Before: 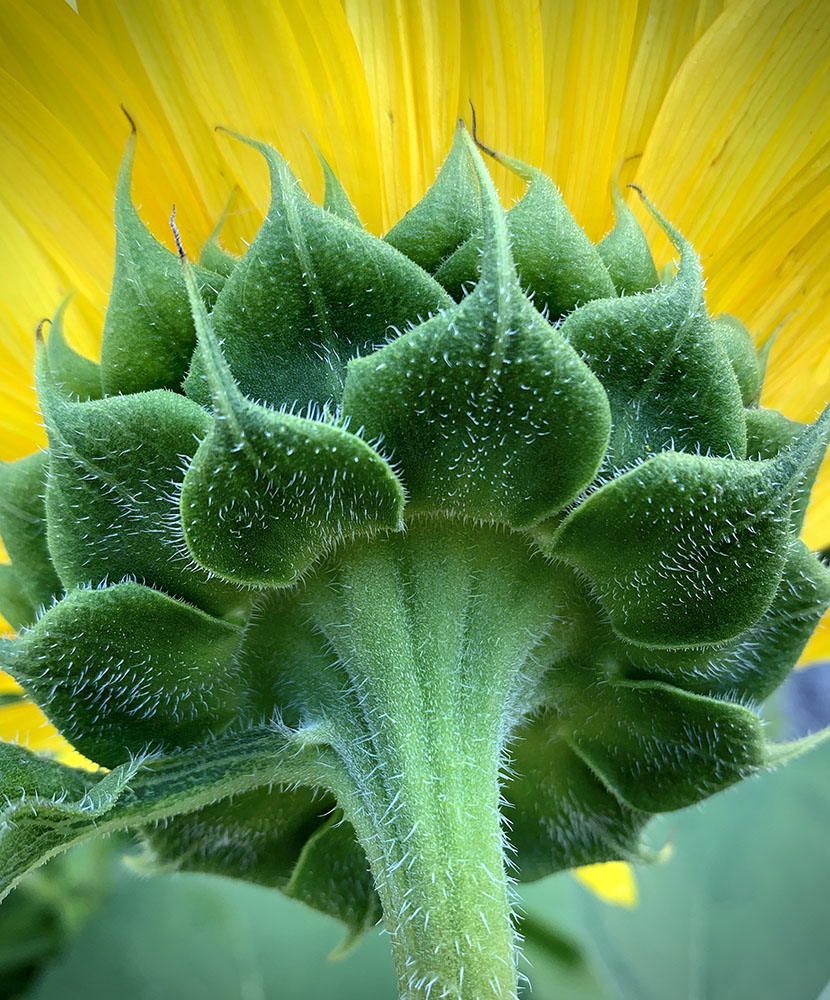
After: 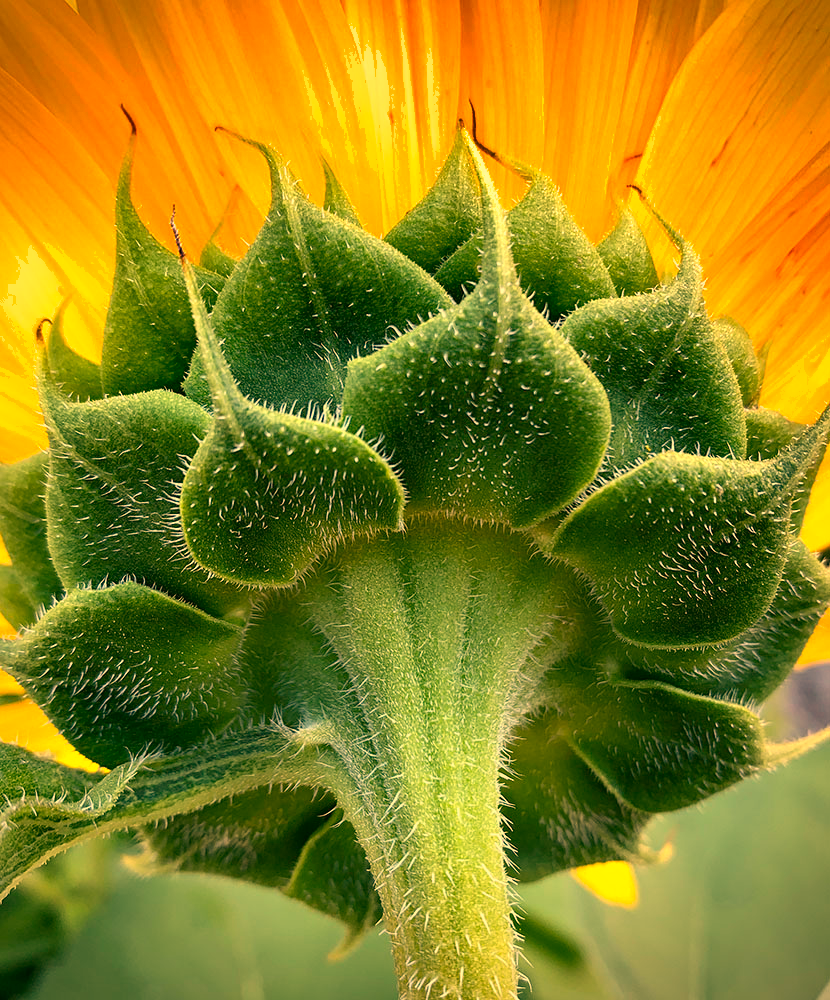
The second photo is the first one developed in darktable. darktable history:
white balance: red 1.467, blue 0.684
shadows and highlights: shadows 30.63, highlights -63.22, shadows color adjustment 98%, highlights color adjustment 58.61%, soften with gaussian
